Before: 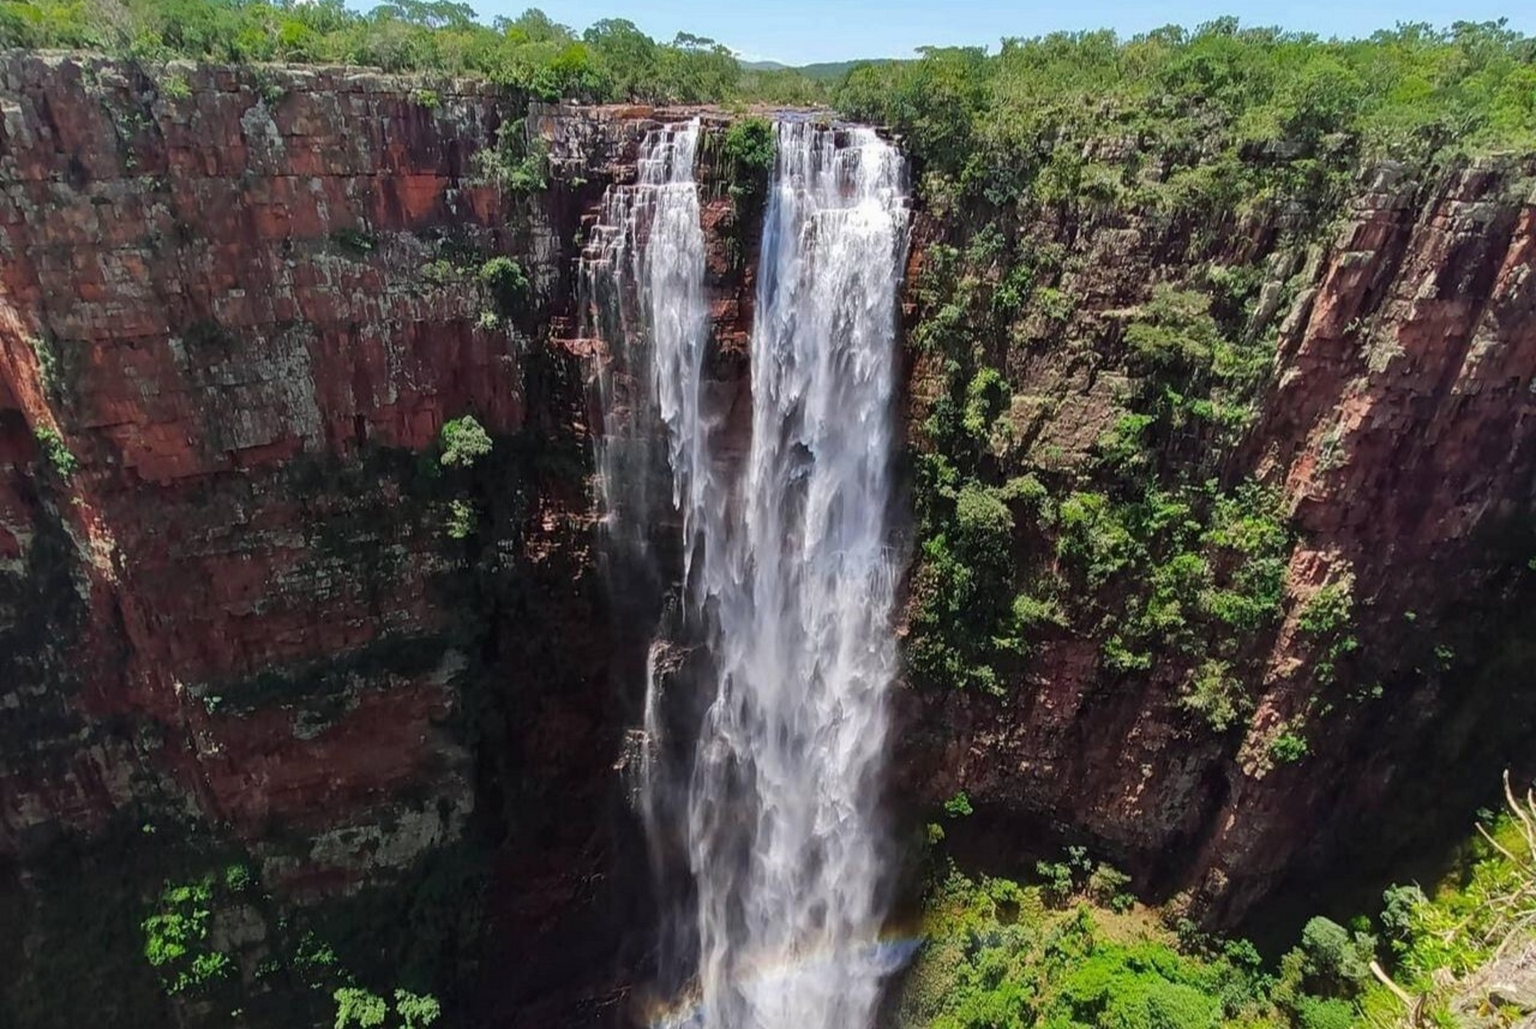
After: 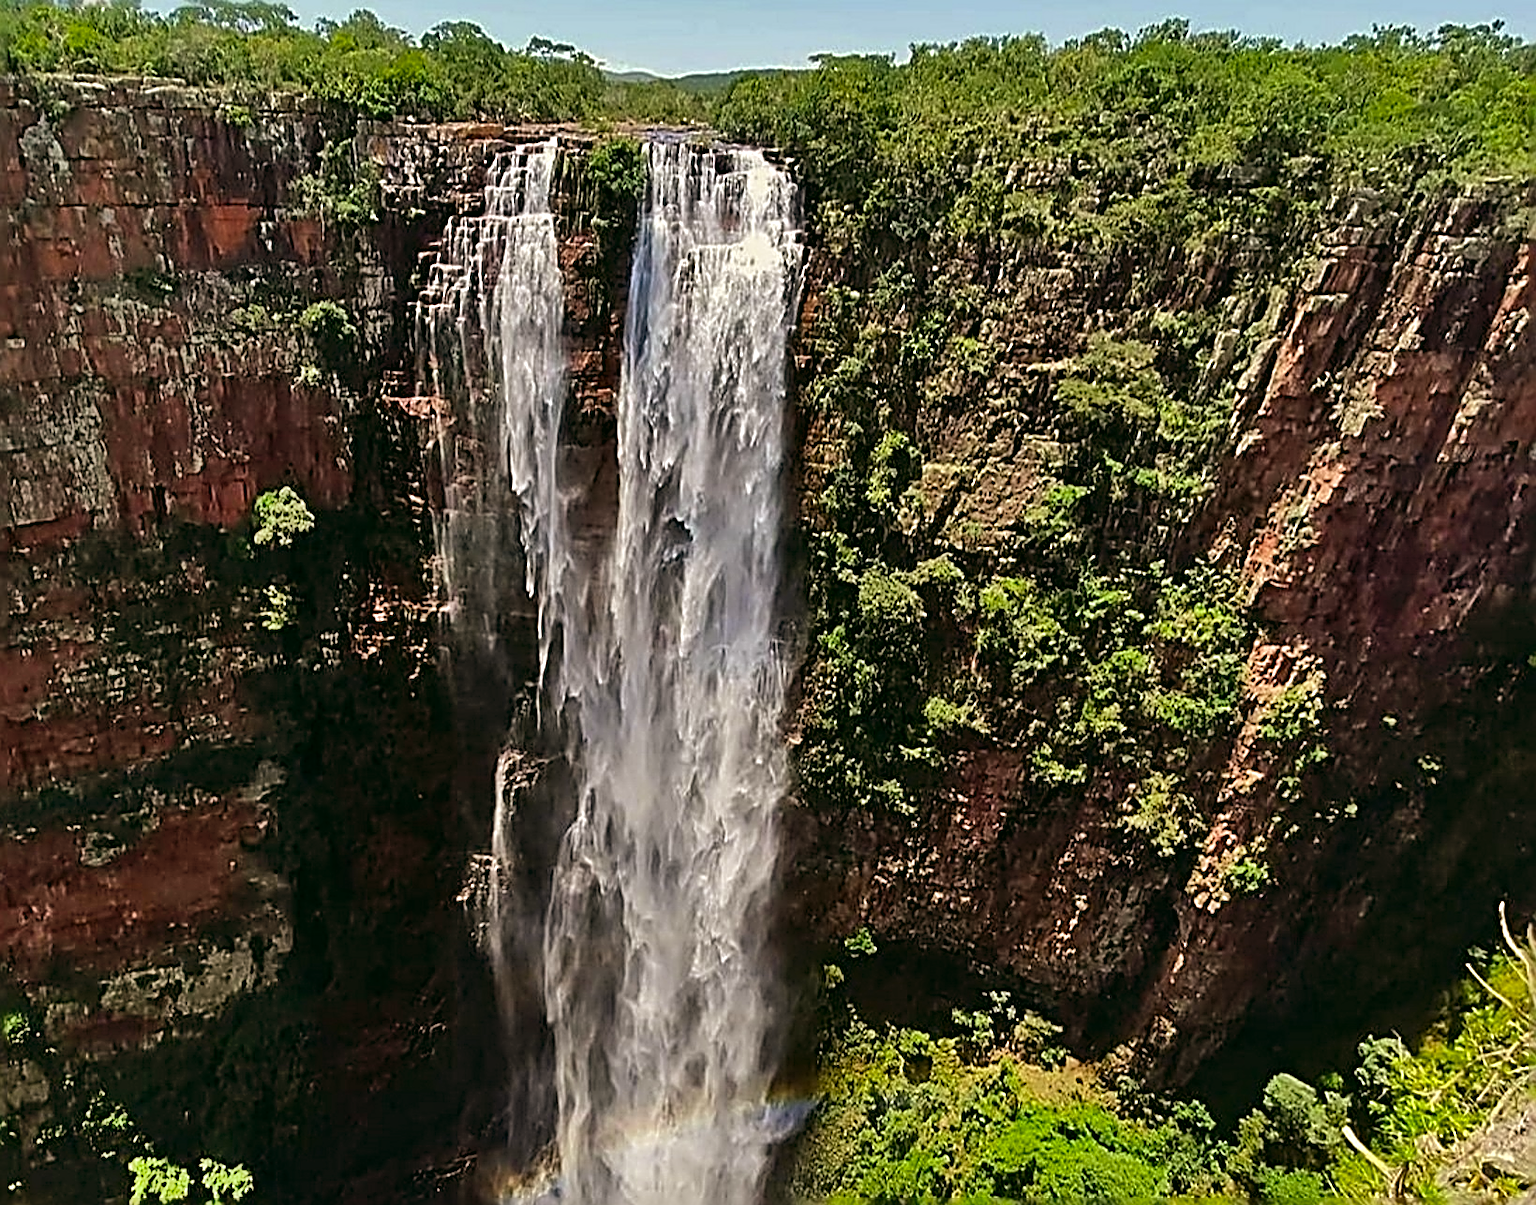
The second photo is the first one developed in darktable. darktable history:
shadows and highlights: radius 133.83, soften with gaussian
crop and rotate: left 14.584%
contrast equalizer: y [[0.5 ×4, 0.483, 0.43], [0.5 ×6], [0.5 ×6], [0 ×6], [0 ×6]]
color correction: highlights a* -0.482, highlights b* 9.48, shadows a* -9.48, shadows b* 0.803
rgb levels: mode RGB, independent channels, levels [[0, 0.5, 1], [0, 0.521, 1], [0, 0.536, 1]]
sharpen: radius 3.158, amount 1.731
exposure: black level correction 0.001, exposure -0.125 EV, compensate exposure bias true, compensate highlight preservation false
